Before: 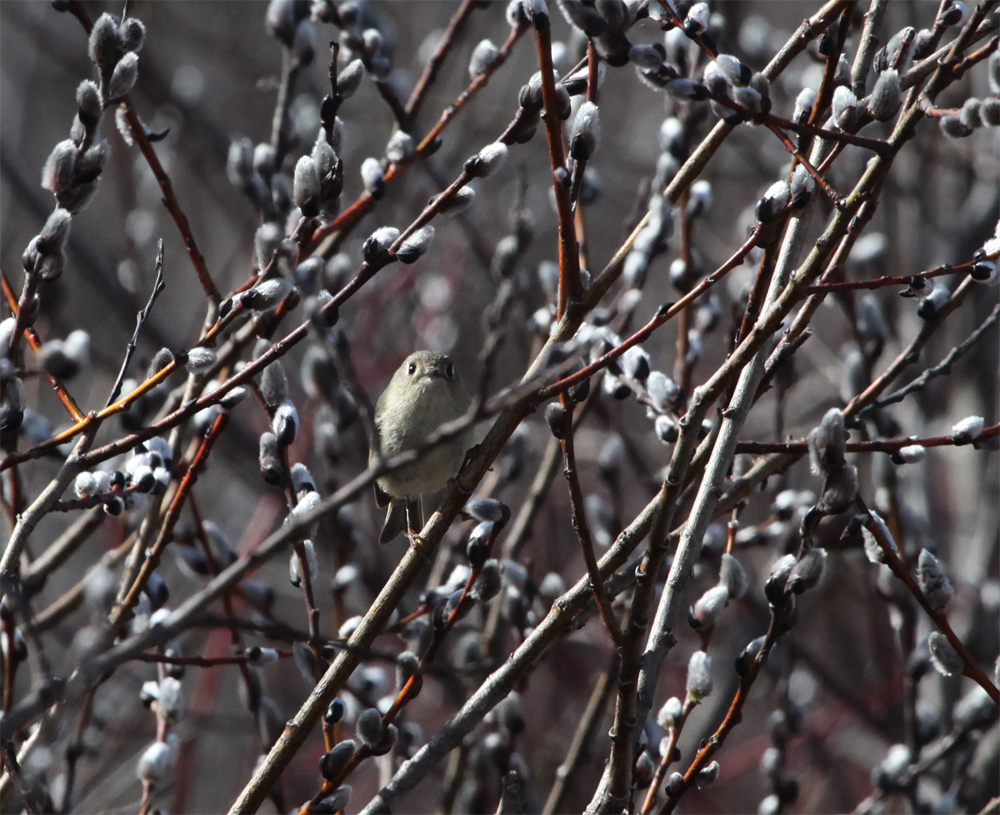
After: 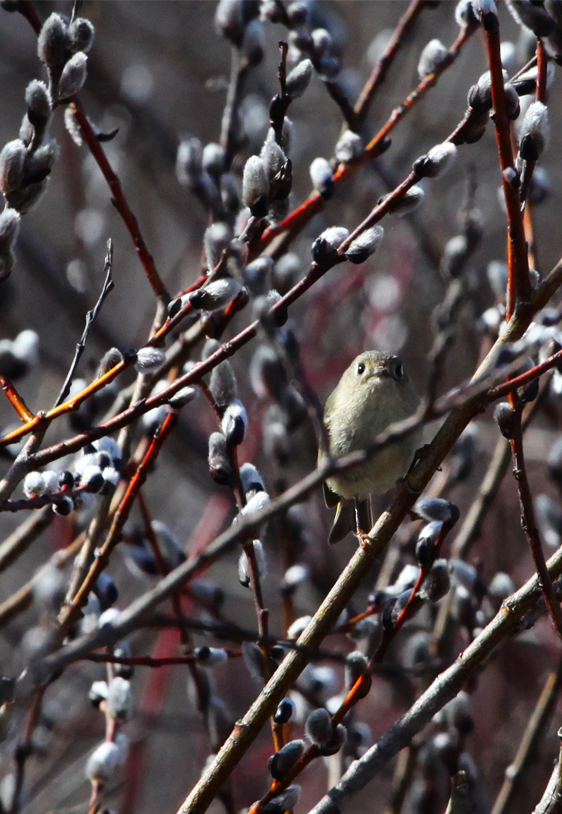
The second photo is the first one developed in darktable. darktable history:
crop: left 5.114%, right 38.589%
tone curve: curves: ch0 [(0, 0) (0.004, 0.002) (0.02, 0.013) (0.218, 0.218) (0.664, 0.718) (0.832, 0.873) (1, 1)], preserve colors none
contrast brightness saturation: brightness -0.02, saturation 0.35
